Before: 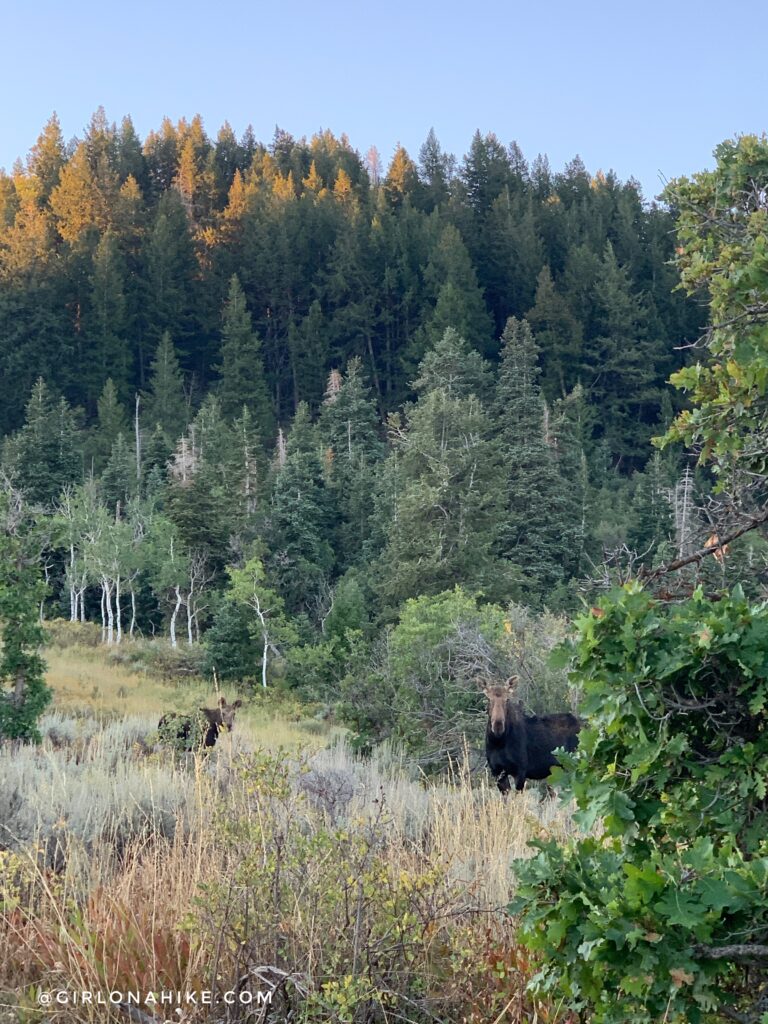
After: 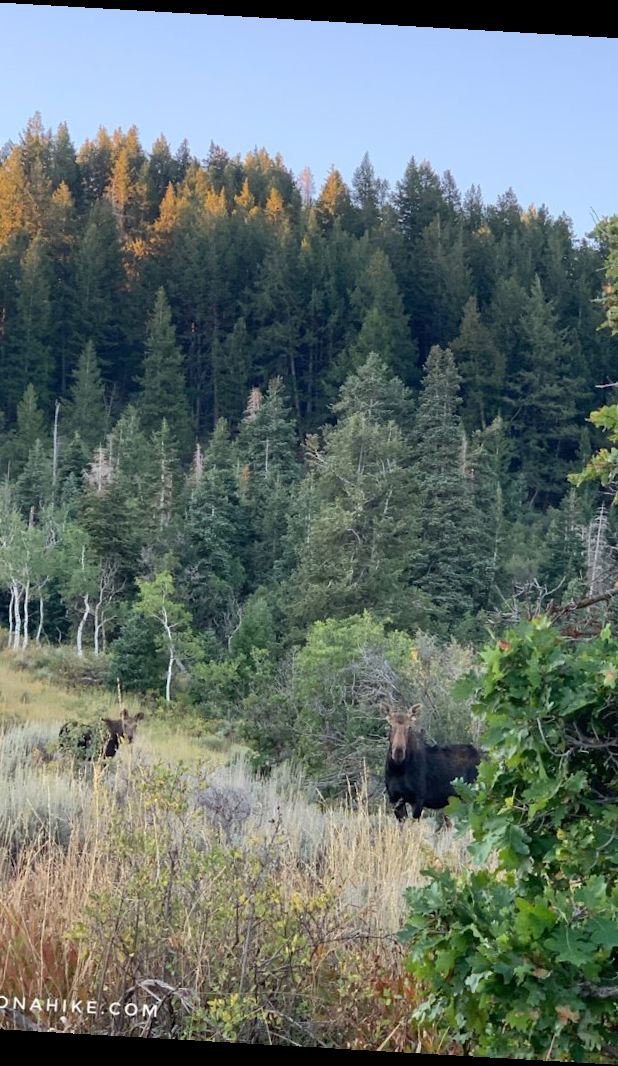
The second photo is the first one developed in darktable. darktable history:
crop and rotate: angle -3.29°, left 14.09%, top 0.017%, right 11.002%, bottom 0.014%
